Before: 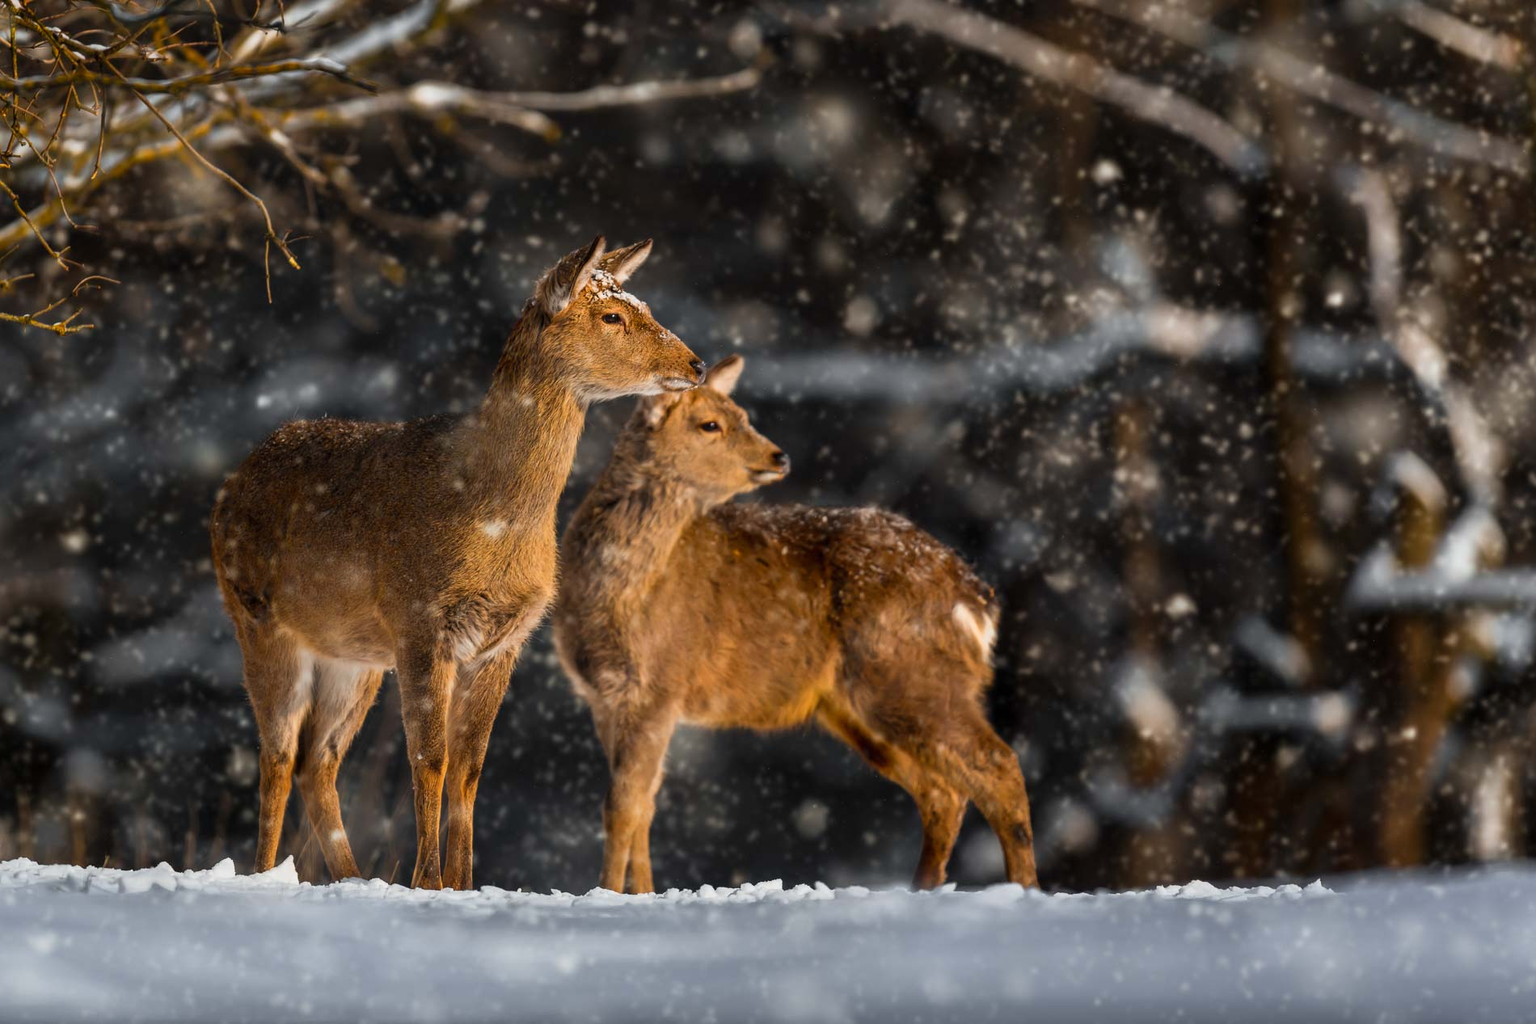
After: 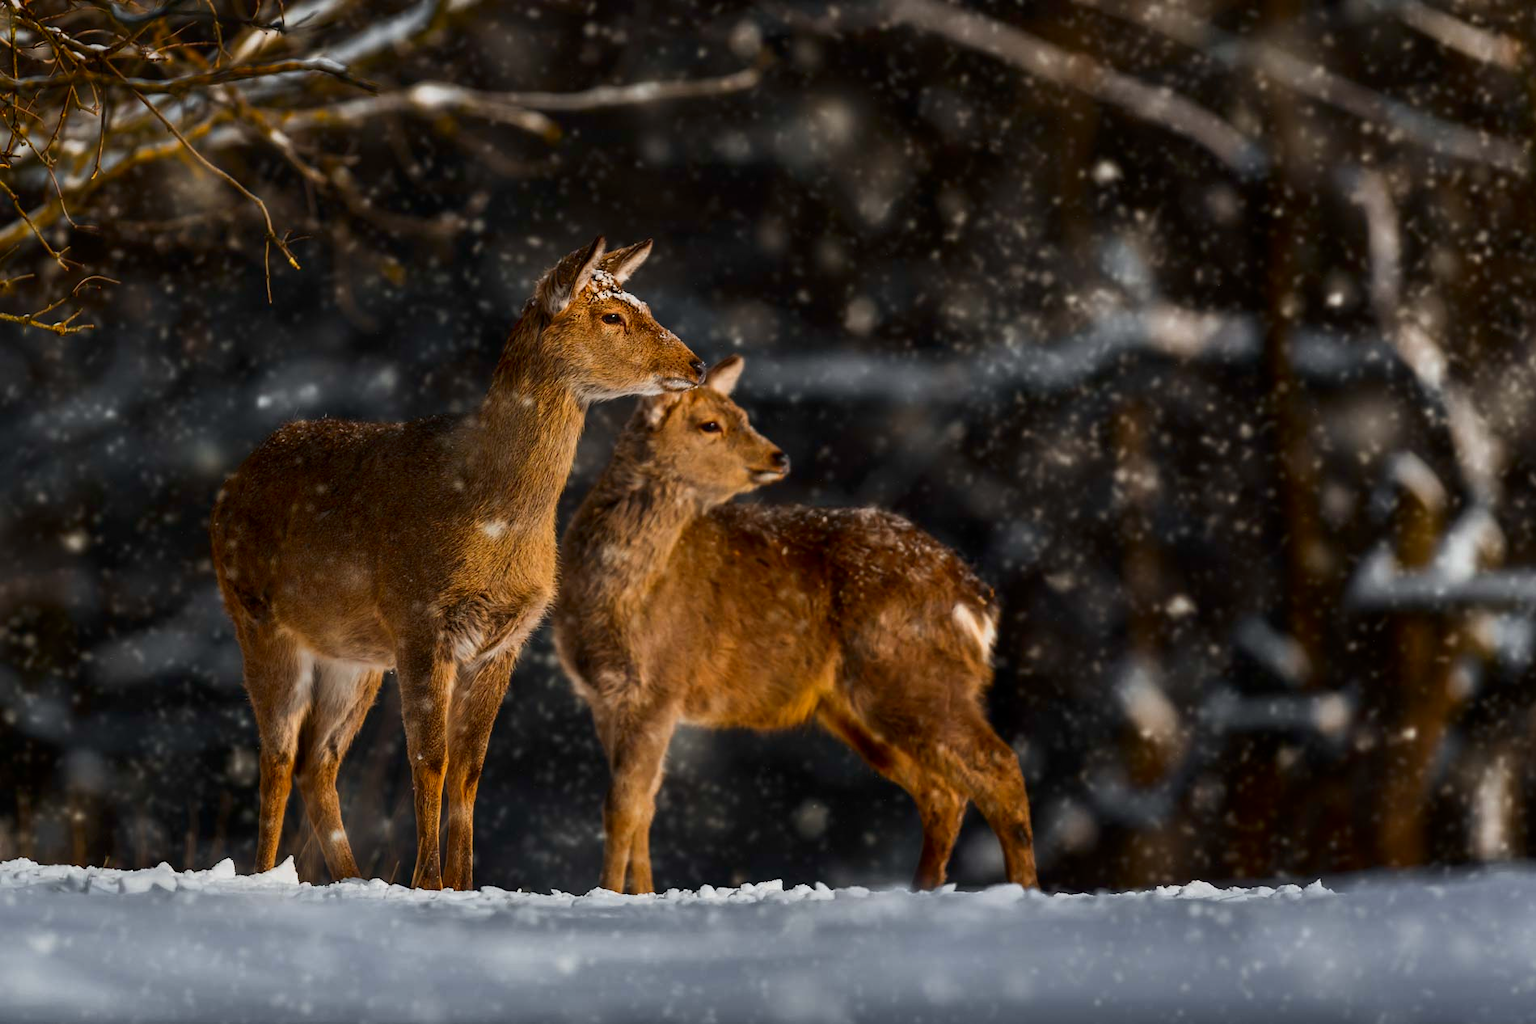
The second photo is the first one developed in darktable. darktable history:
exposure: exposure -0.072 EV, compensate highlight preservation false
contrast brightness saturation: contrast 0.07, brightness -0.13, saturation 0.06
